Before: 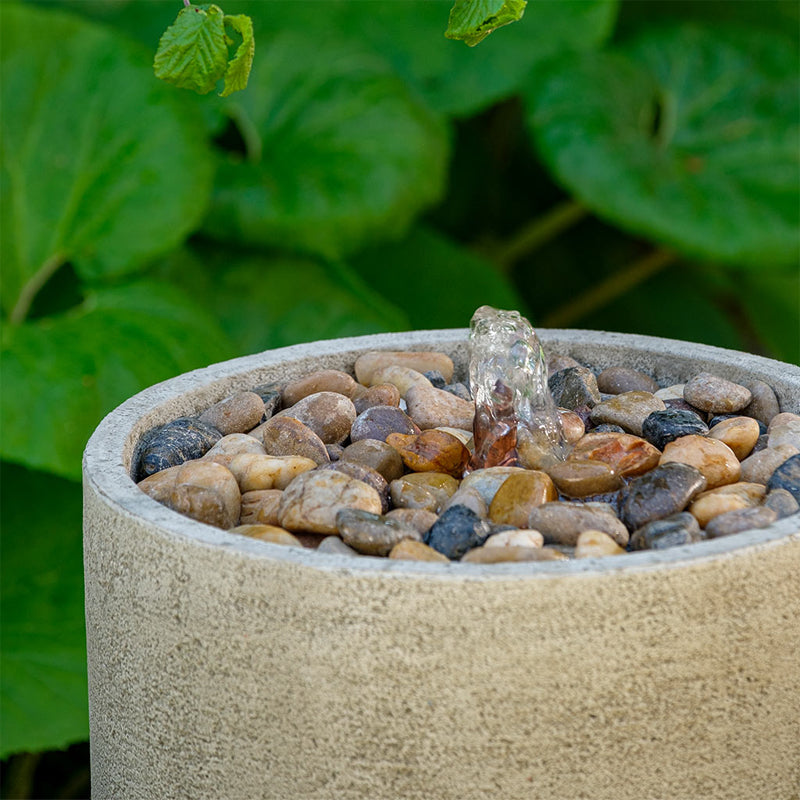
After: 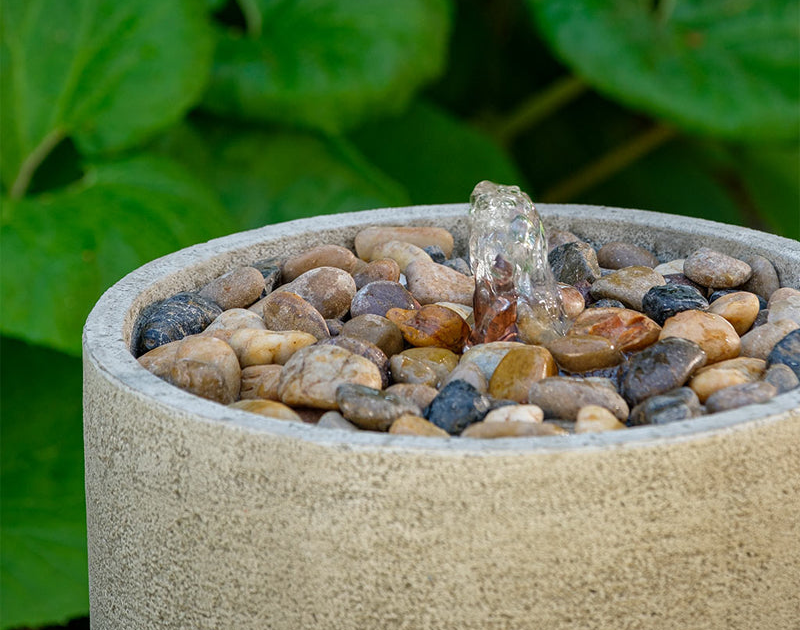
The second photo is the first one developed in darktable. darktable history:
exposure: compensate highlight preservation false
crop and rotate: top 15.715%, bottom 5.523%
